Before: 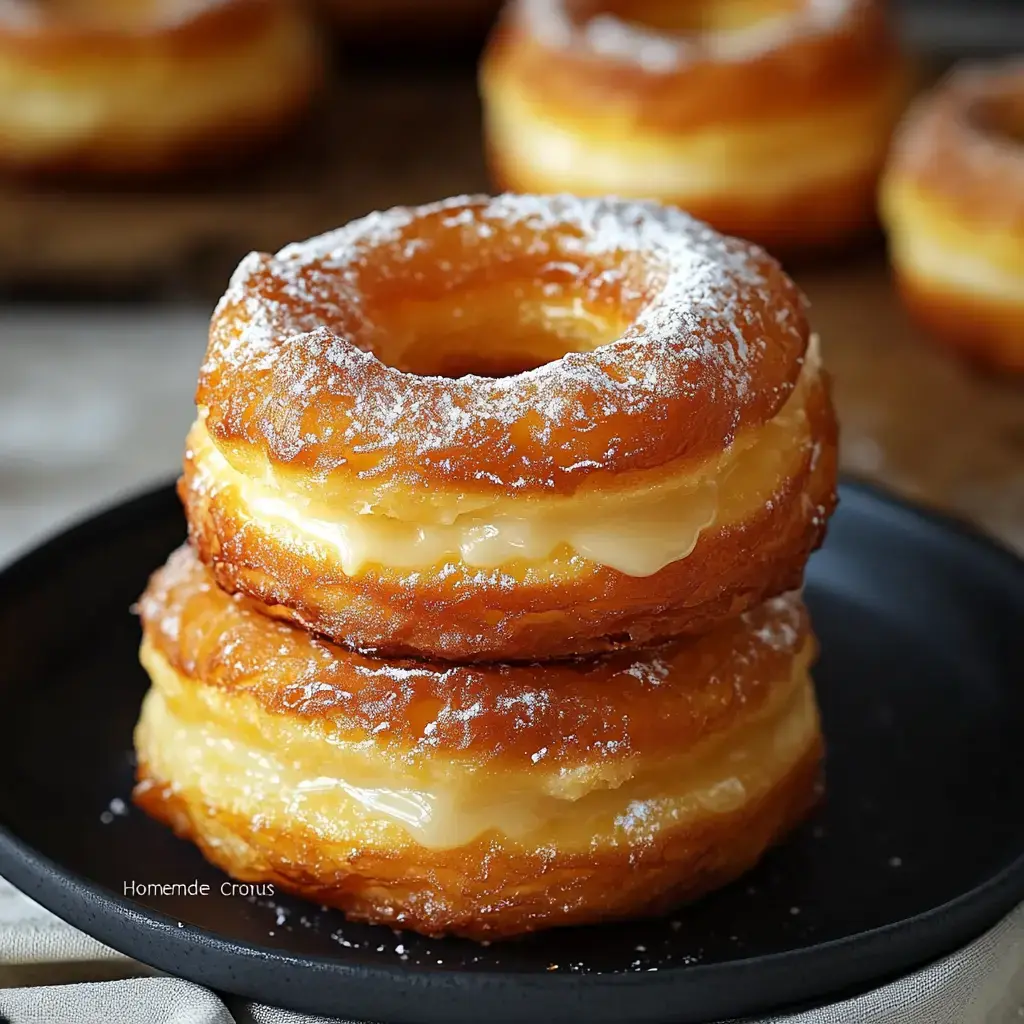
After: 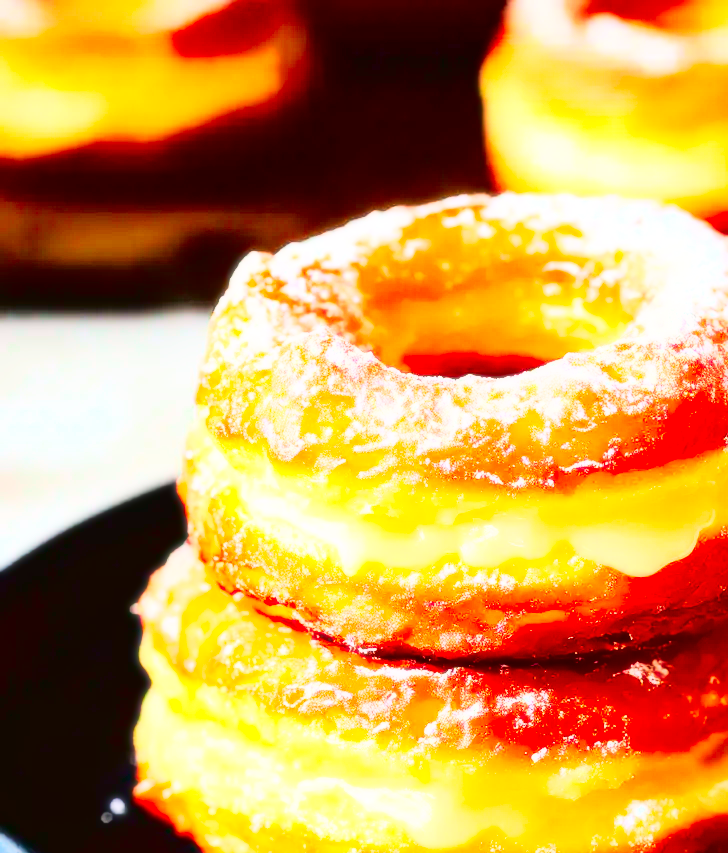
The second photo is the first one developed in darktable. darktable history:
contrast brightness saturation: contrast 0.26, brightness 0.02, saturation 0.87
crop: right 28.885%, bottom 16.626%
base curve: curves: ch0 [(0, 0.007) (0.028, 0.063) (0.121, 0.311) (0.46, 0.743) (0.859, 0.957) (1, 1)], preserve colors none
bloom: size 0%, threshold 54.82%, strength 8.31%
tone curve: curves: ch0 [(0, 0.013) (0.181, 0.074) (0.337, 0.304) (0.498, 0.485) (0.78, 0.742) (0.993, 0.954)]; ch1 [(0, 0) (0.294, 0.184) (0.359, 0.34) (0.362, 0.35) (0.43, 0.41) (0.469, 0.463) (0.495, 0.502) (0.54, 0.563) (0.612, 0.641) (1, 1)]; ch2 [(0, 0) (0.44, 0.437) (0.495, 0.502) (0.524, 0.534) (0.557, 0.56) (0.634, 0.654) (0.728, 0.722) (1, 1)], color space Lab, independent channels, preserve colors none
